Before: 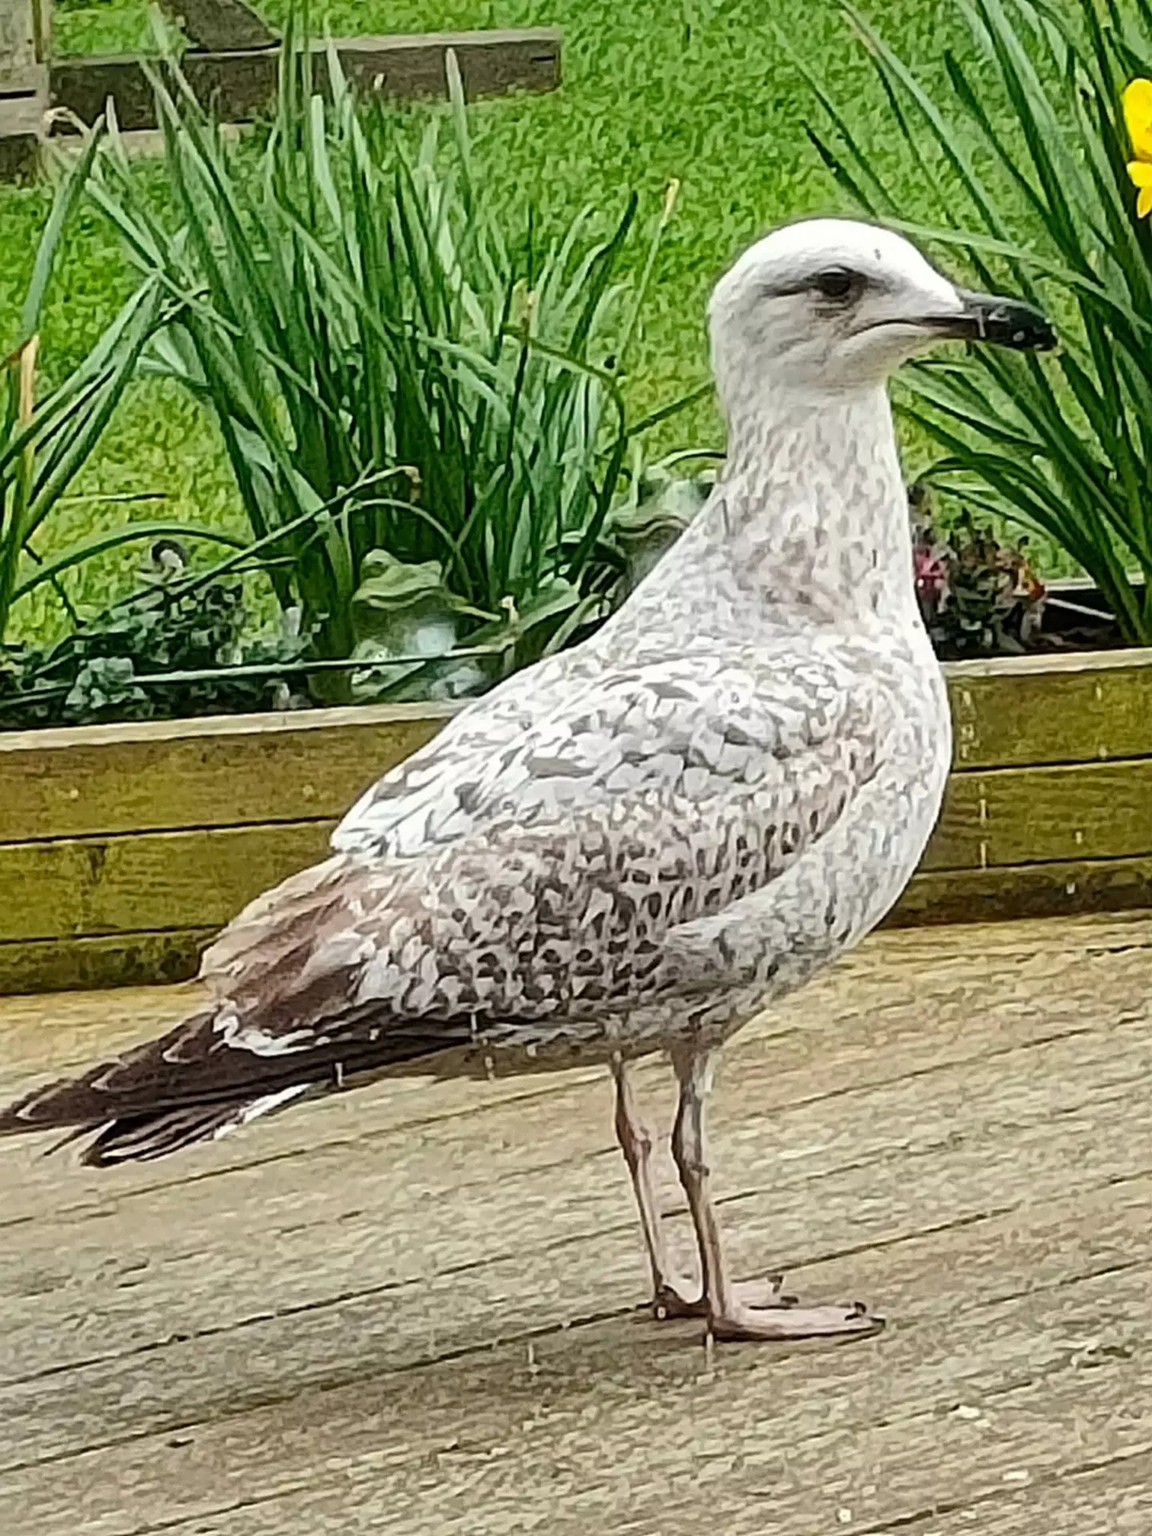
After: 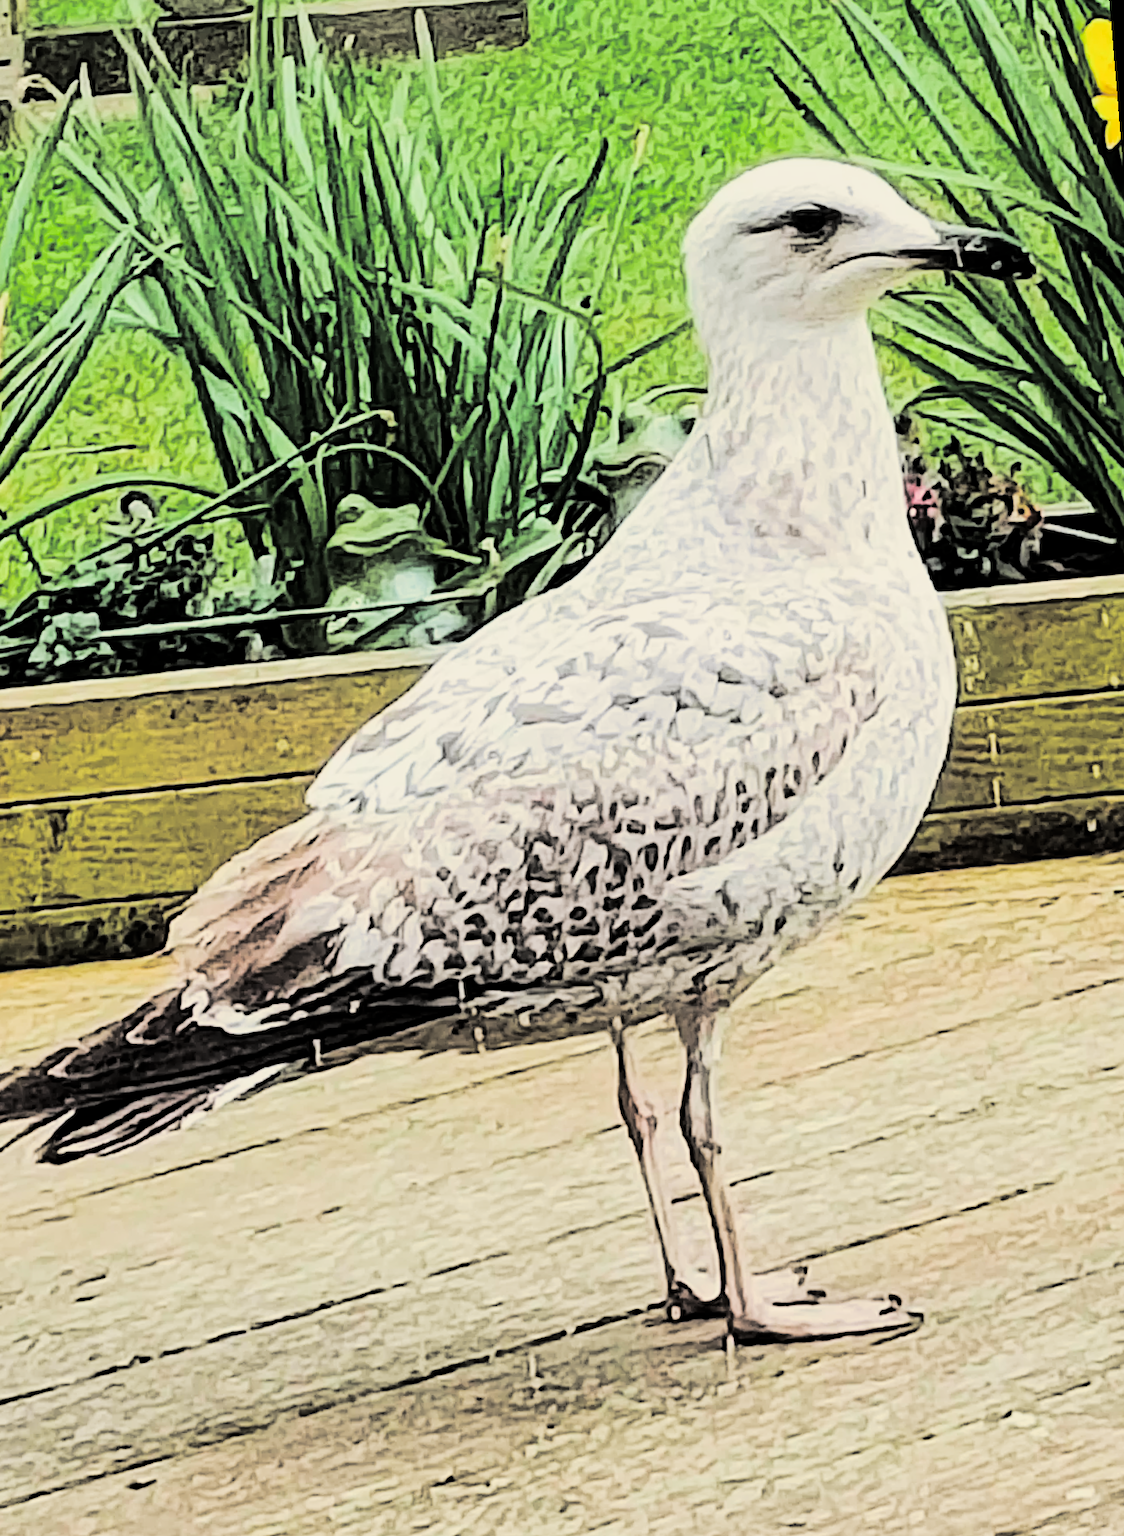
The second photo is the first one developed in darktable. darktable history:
filmic rgb: black relative exposure -7.65 EV, white relative exposure 4.56 EV, hardness 3.61
tone curve: curves: ch0 [(0, 0) (0.004, 0) (0.133, 0.071) (0.341, 0.453) (0.839, 0.922) (1, 1)], color space Lab, linked channels, preserve colors none
split-toning: shadows › hue 43.2°, shadows › saturation 0, highlights › hue 50.4°, highlights › saturation 1
rotate and perspective: rotation -1.68°, lens shift (vertical) -0.146, crop left 0.049, crop right 0.912, crop top 0.032, crop bottom 0.96
